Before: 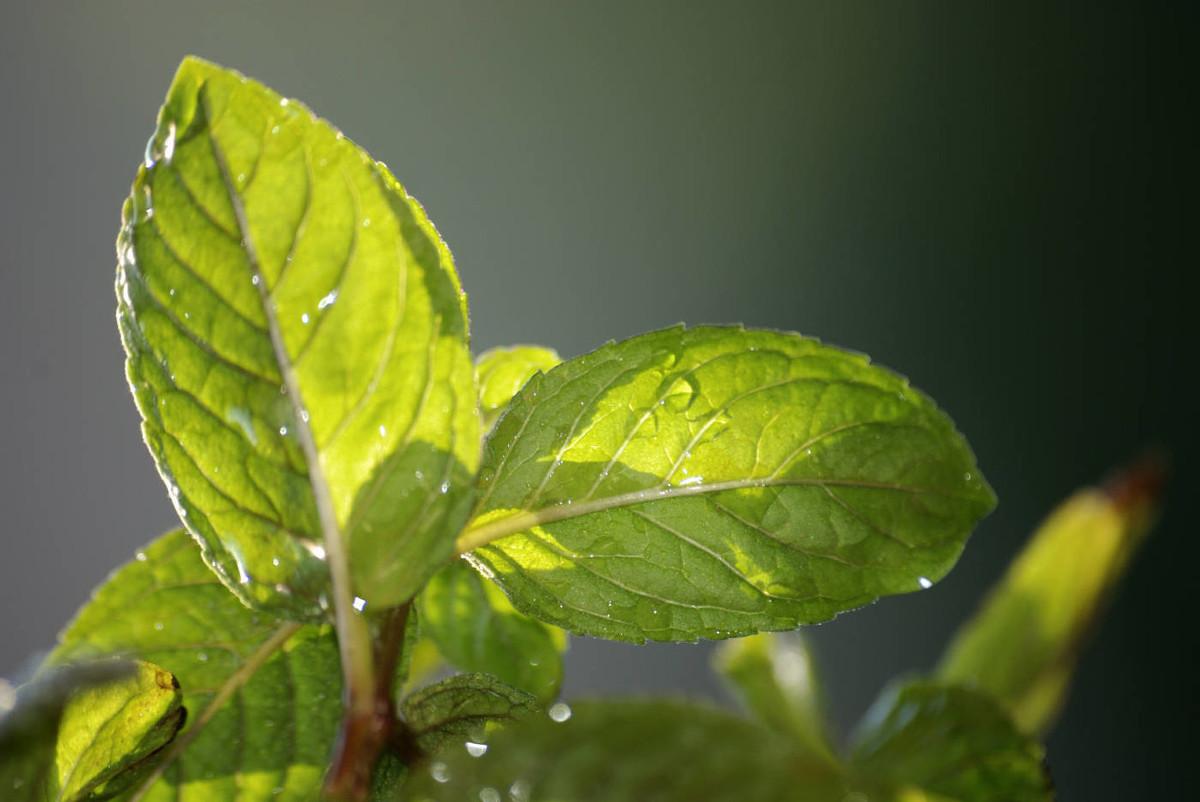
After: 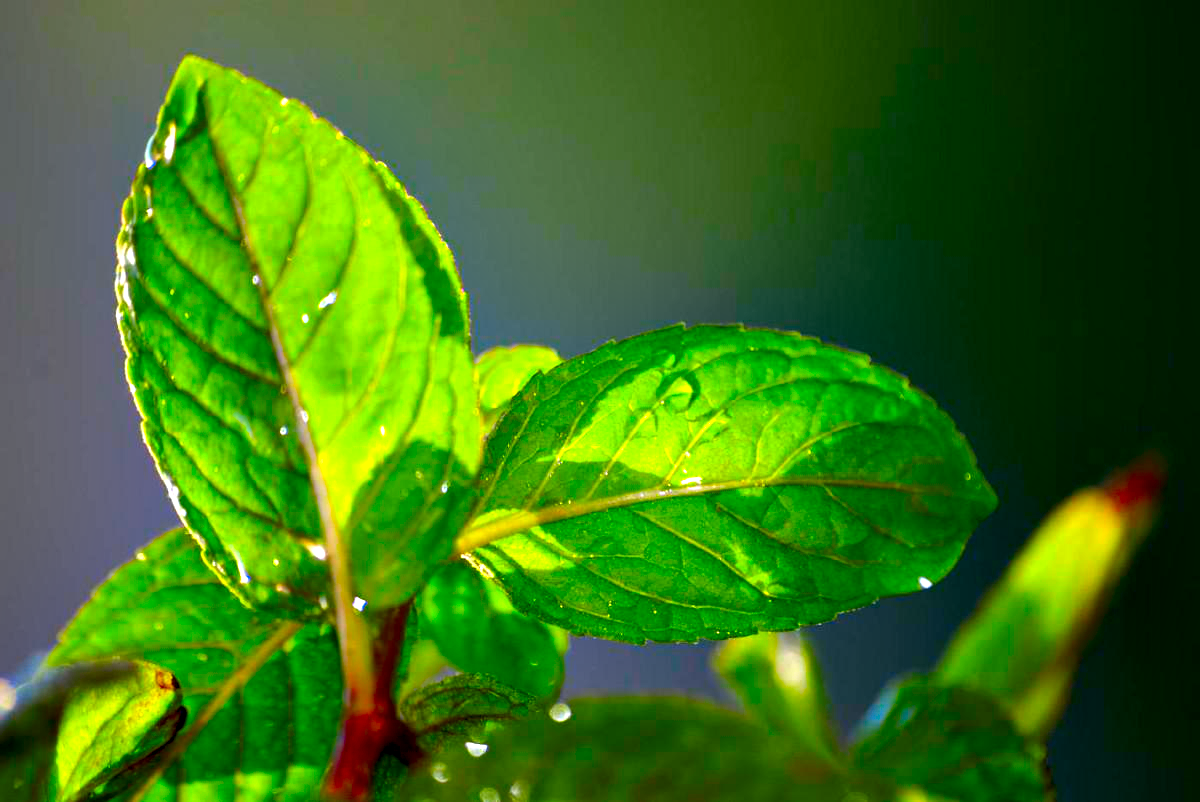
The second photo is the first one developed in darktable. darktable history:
color correction: highlights b* -0.005, saturation 2.94
contrast equalizer: octaves 7, y [[0.6 ×6], [0.55 ×6], [0 ×6], [0 ×6], [0 ×6]]
